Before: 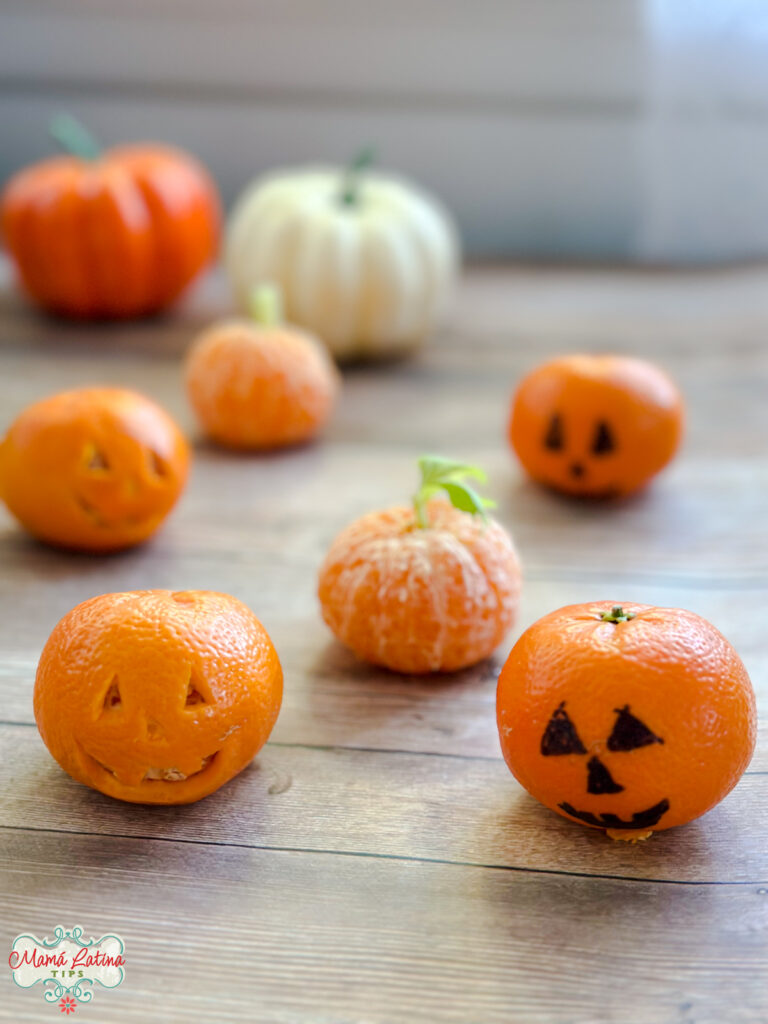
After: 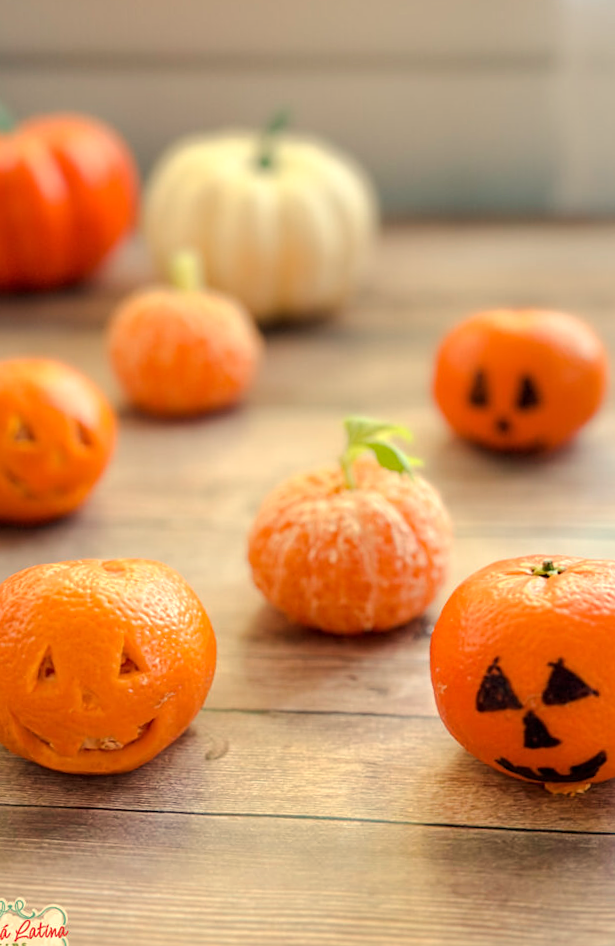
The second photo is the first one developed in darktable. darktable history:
rotate and perspective: rotation -2°, crop left 0.022, crop right 0.978, crop top 0.049, crop bottom 0.951
white balance: red 1.138, green 0.996, blue 0.812
crop and rotate: left 9.597%, right 10.195%
sharpen: amount 0.2
